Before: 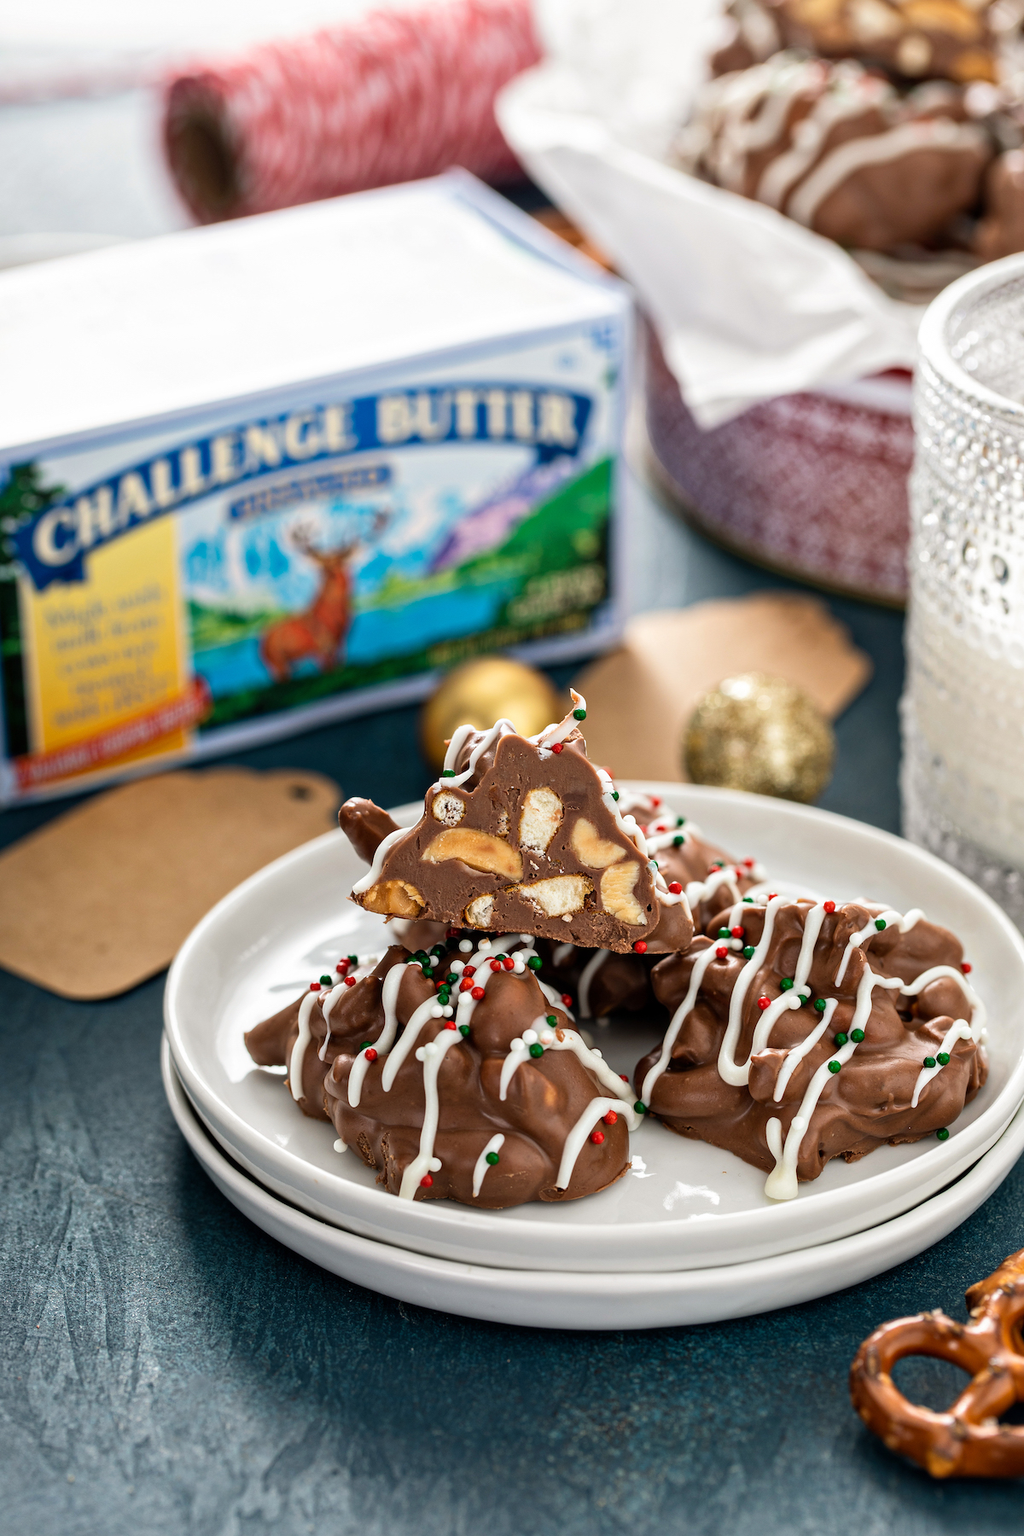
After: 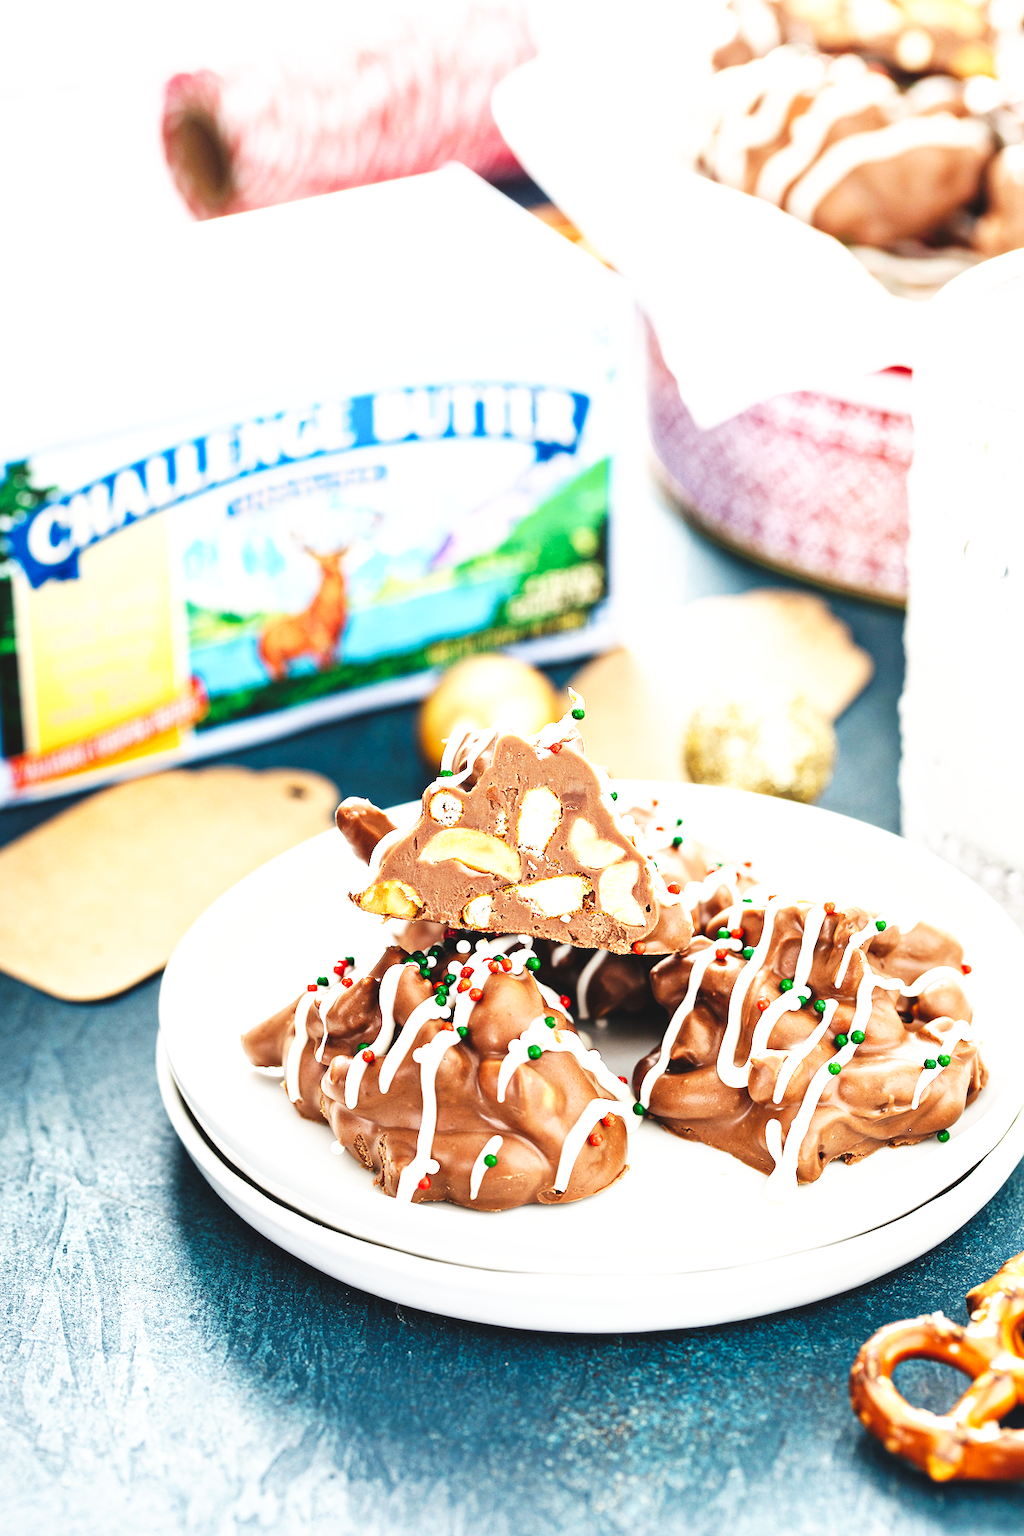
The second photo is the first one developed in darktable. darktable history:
crop and rotate: left 0.528%, top 0.343%, bottom 0.267%
tone equalizer: on, module defaults
base curve: curves: ch0 [(0, 0) (0.007, 0.004) (0.027, 0.03) (0.046, 0.07) (0.207, 0.54) (0.442, 0.872) (0.673, 0.972) (1, 1)], preserve colors none
exposure: black level correction -0.006, exposure 1 EV, compensate exposure bias true, compensate highlight preservation false
